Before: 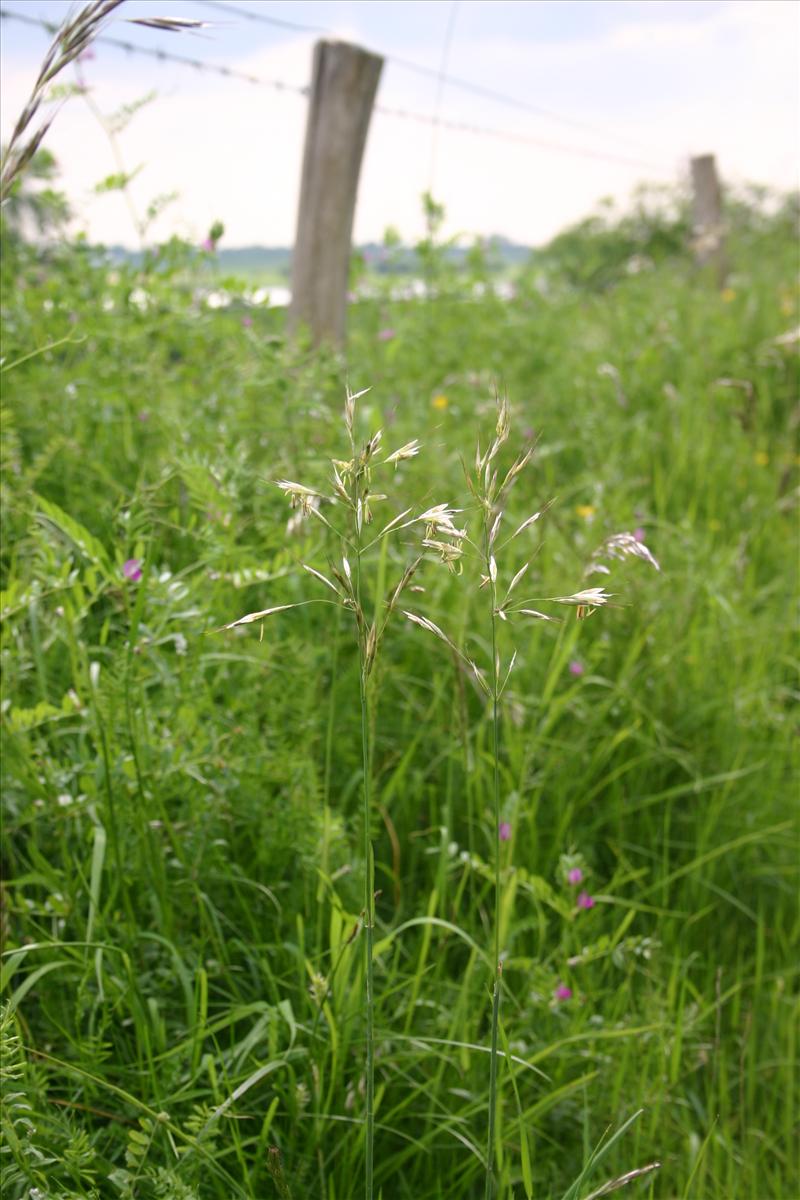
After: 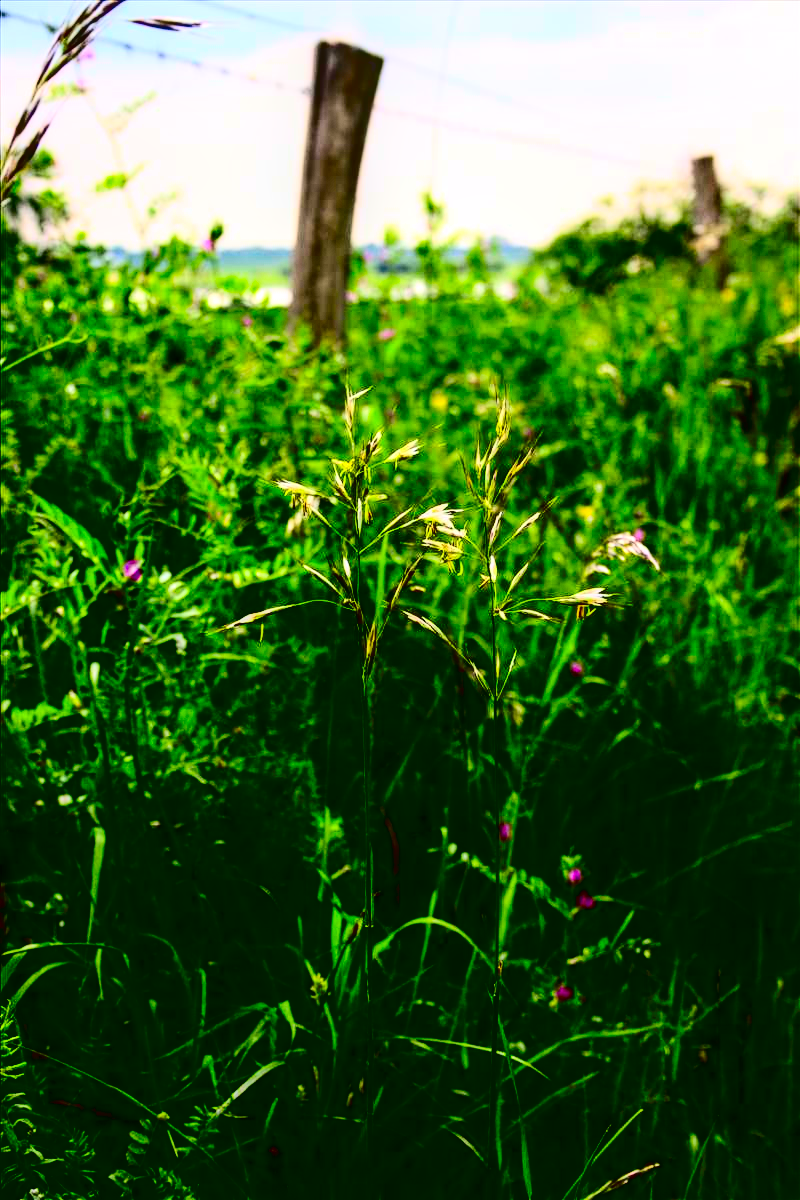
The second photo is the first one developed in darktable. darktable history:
local contrast: on, module defaults
color correction: highlights b* -0.054, saturation 1.35
contrast brightness saturation: contrast 0.768, brightness -0.996, saturation 0.992
